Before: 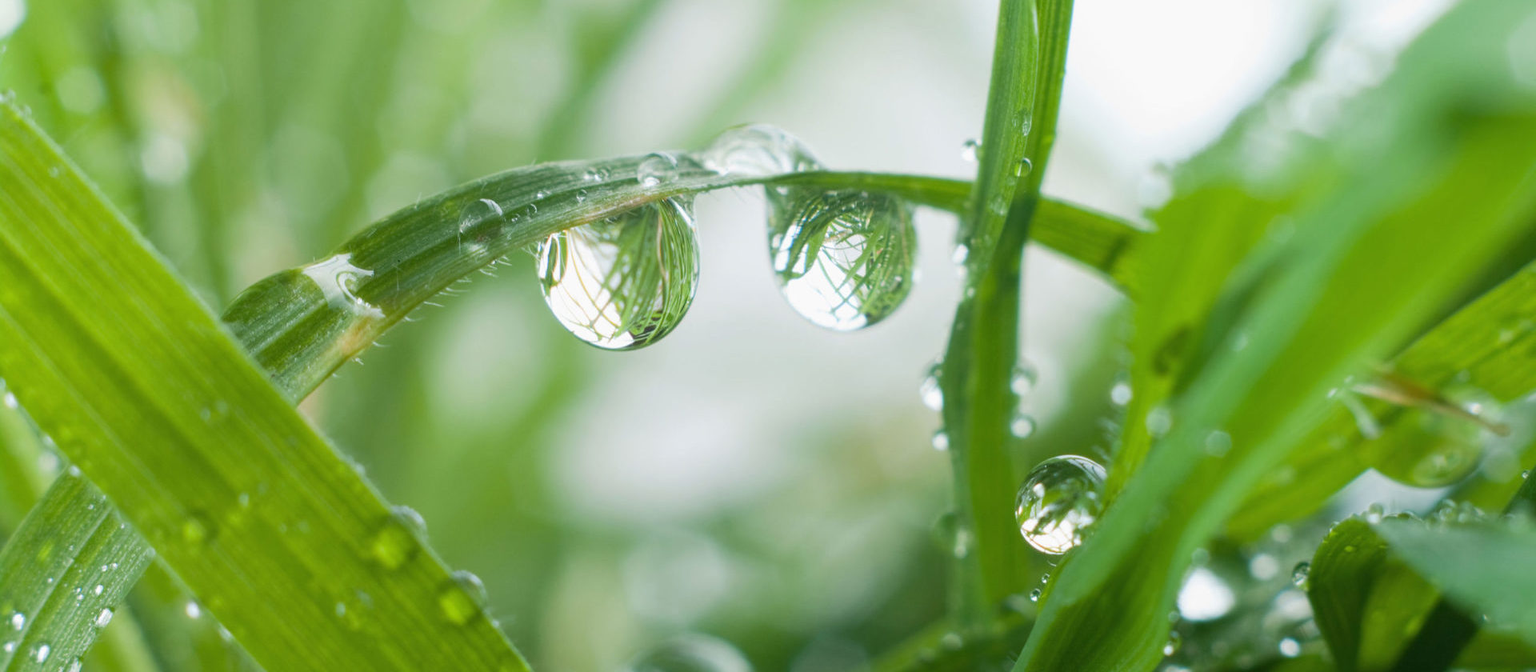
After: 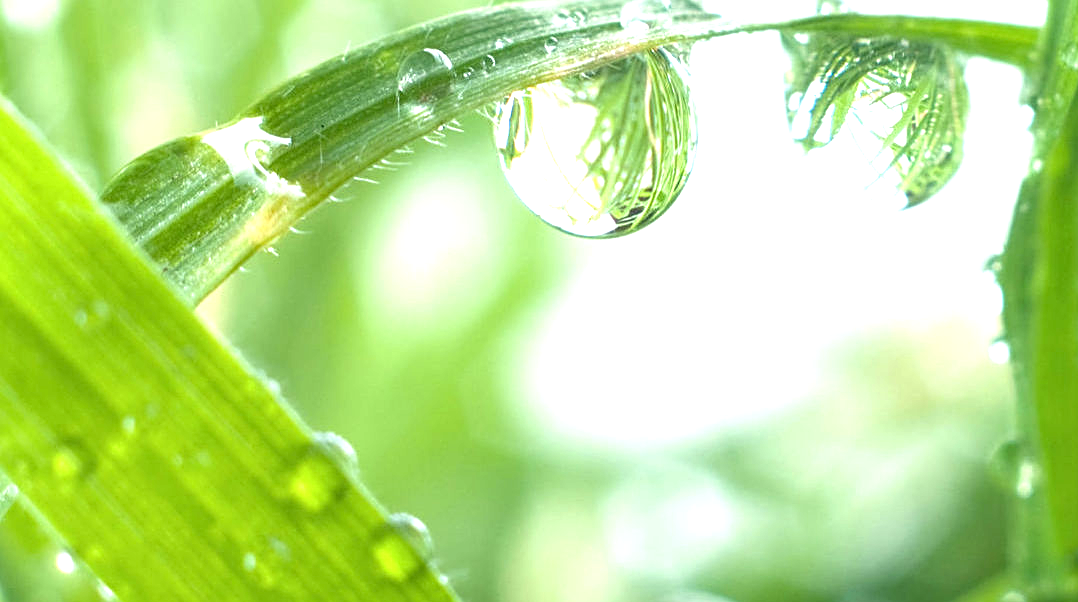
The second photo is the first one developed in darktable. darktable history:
tone equalizer: edges refinement/feathering 500, mask exposure compensation -1.57 EV, preserve details no
crop: left 9.184%, top 23.906%, right 34.658%, bottom 4.348%
local contrast: highlights 107%, shadows 101%, detail 120%, midtone range 0.2
exposure: black level correction 0, exposure 1.2 EV, compensate exposure bias true, compensate highlight preservation false
sharpen: on, module defaults
